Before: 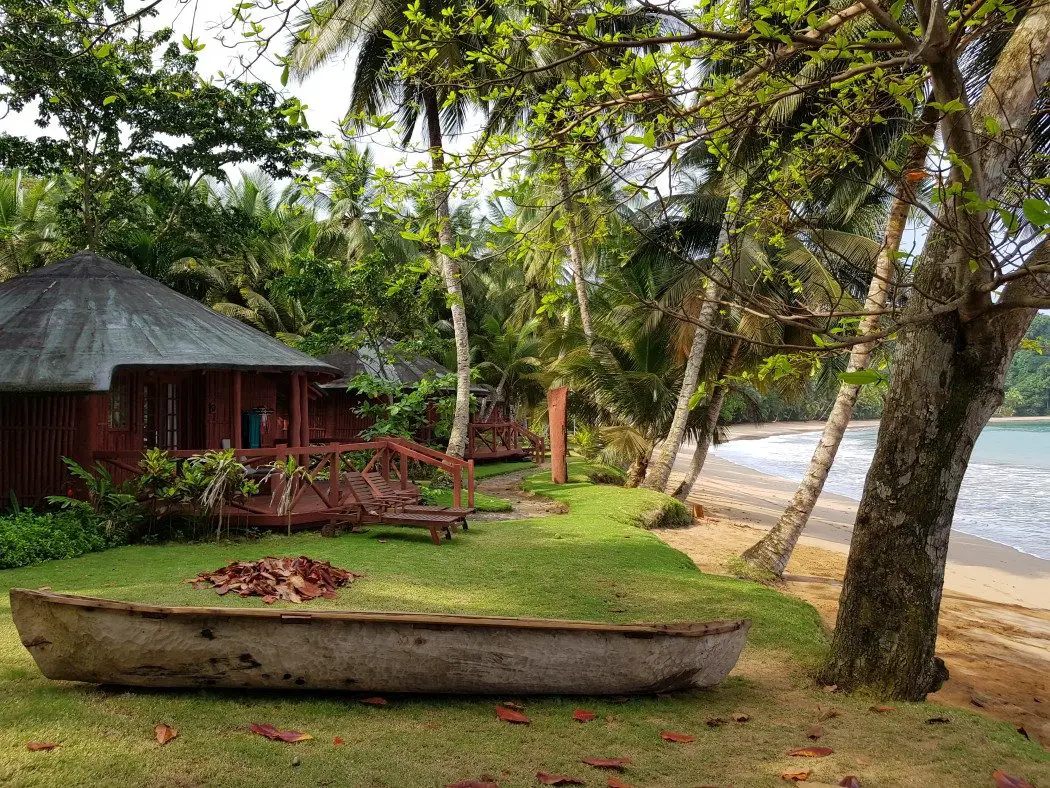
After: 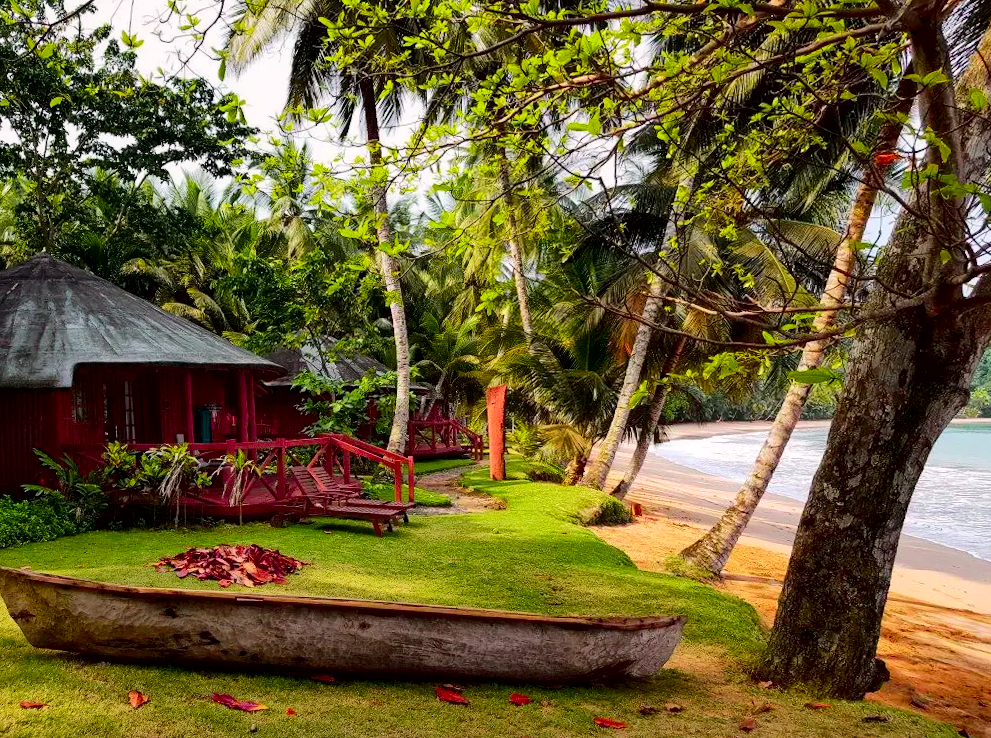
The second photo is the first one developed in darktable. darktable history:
tone curve: curves: ch0 [(0, 0) (0.106, 0.026) (0.275, 0.155) (0.392, 0.314) (0.513, 0.481) (0.657, 0.667) (1, 1)]; ch1 [(0, 0) (0.5, 0.511) (0.536, 0.579) (0.587, 0.69) (1, 1)]; ch2 [(0, 0) (0.5, 0.5) (0.55, 0.552) (0.625, 0.699) (1, 1)], color space Lab, independent channels, preserve colors none
global tonemap: drago (1, 100), detail 1
rotate and perspective: rotation 0.062°, lens shift (vertical) 0.115, lens shift (horizontal) -0.133, crop left 0.047, crop right 0.94, crop top 0.061, crop bottom 0.94
